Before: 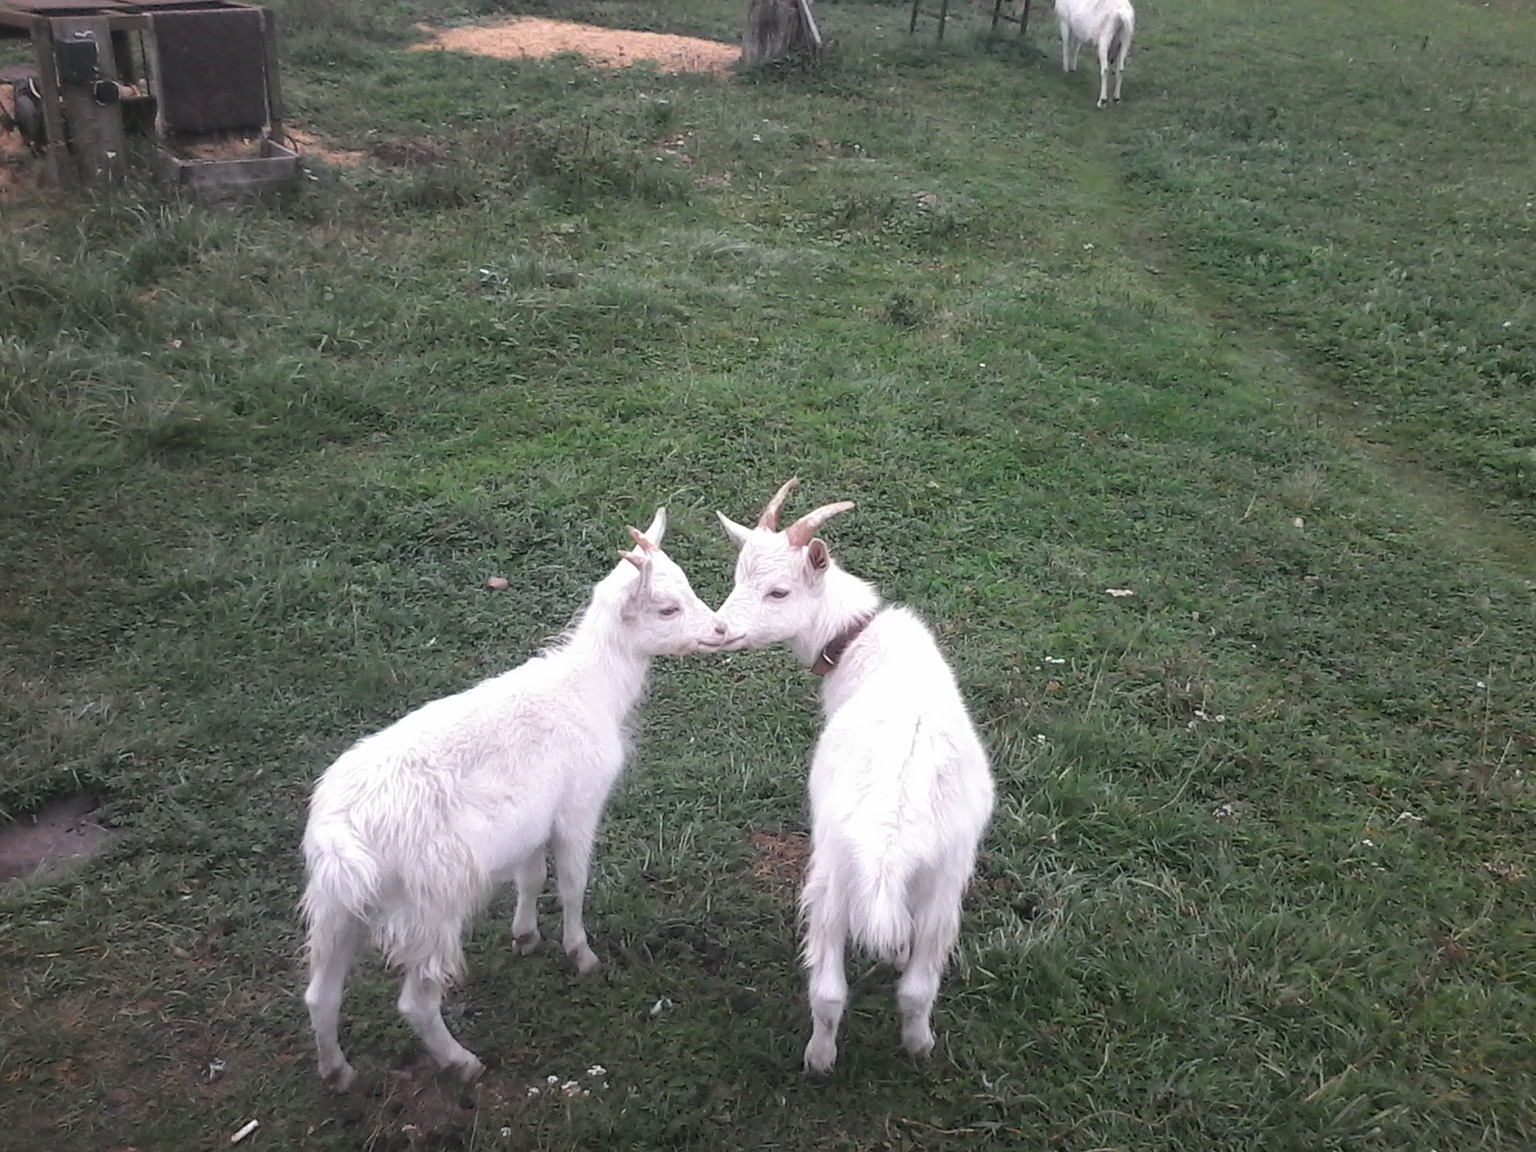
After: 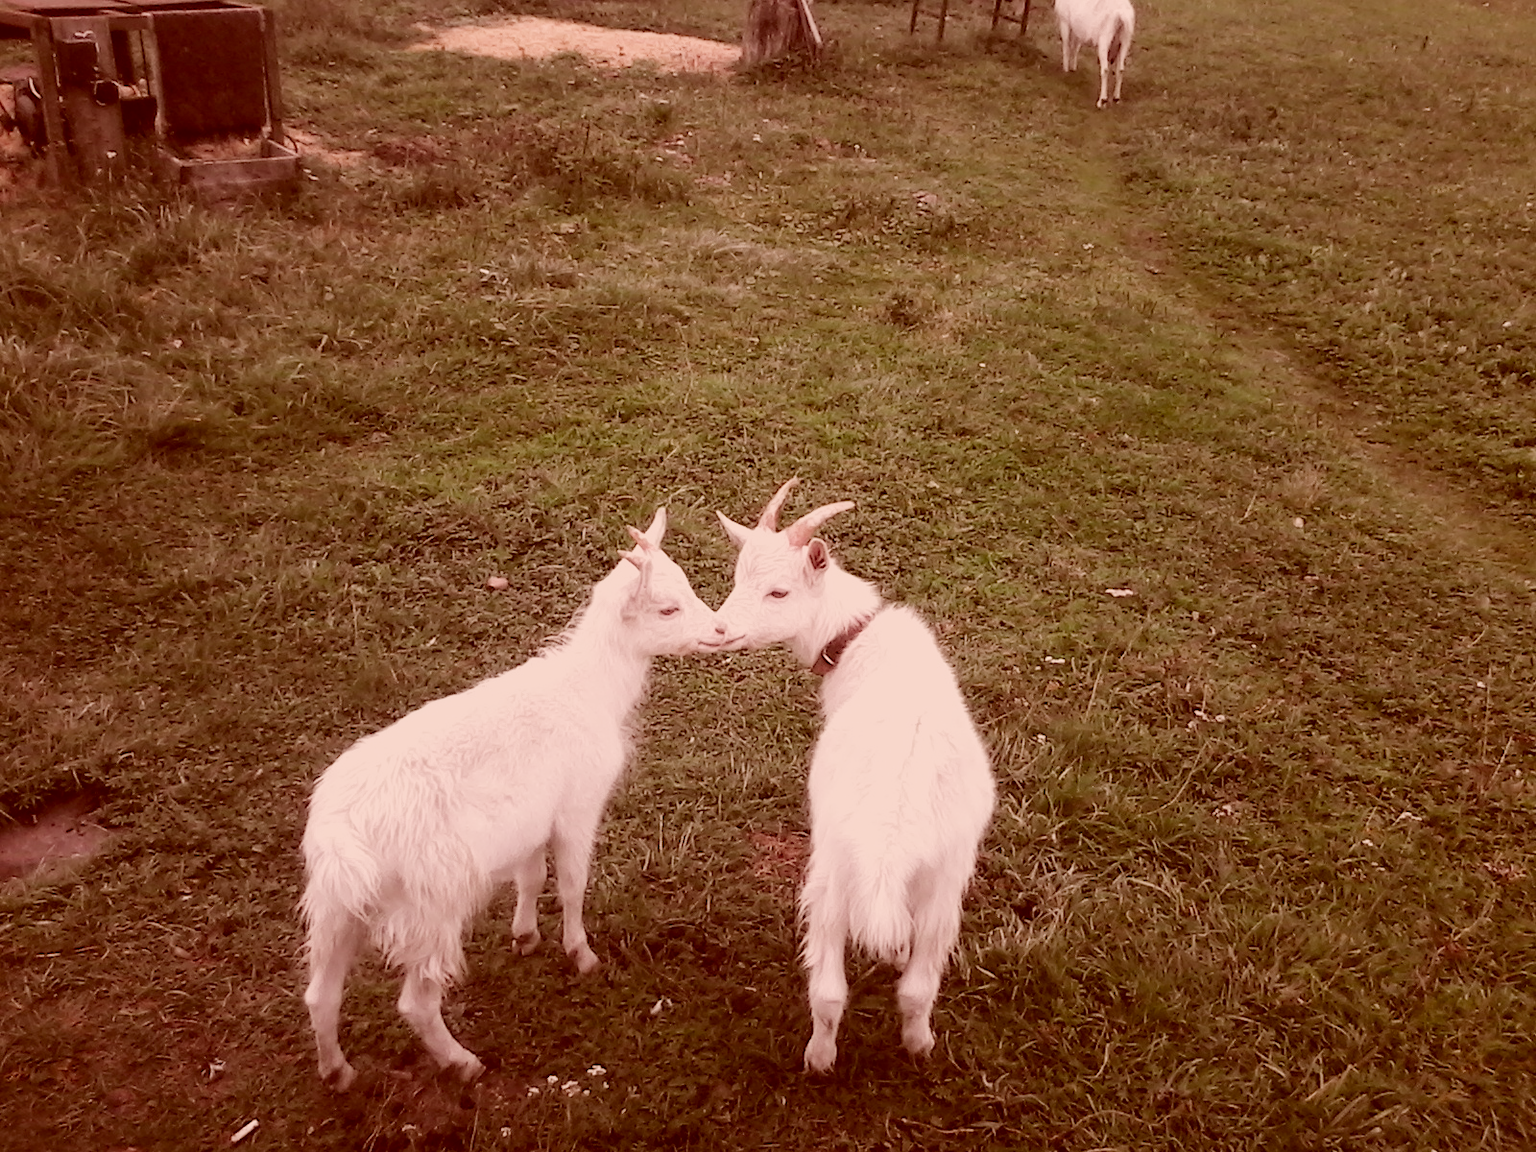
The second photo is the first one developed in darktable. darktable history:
color correction: highlights a* 9.03, highlights b* 8.71, shadows a* 40, shadows b* 40, saturation 0.8
sigmoid: skew -0.2, preserve hue 0%, red attenuation 0.1, red rotation 0.035, green attenuation 0.1, green rotation -0.017, blue attenuation 0.15, blue rotation -0.052, base primaries Rec2020
color zones: curves: ch0 [(0.25, 0.5) (0.636, 0.25) (0.75, 0.5)]
